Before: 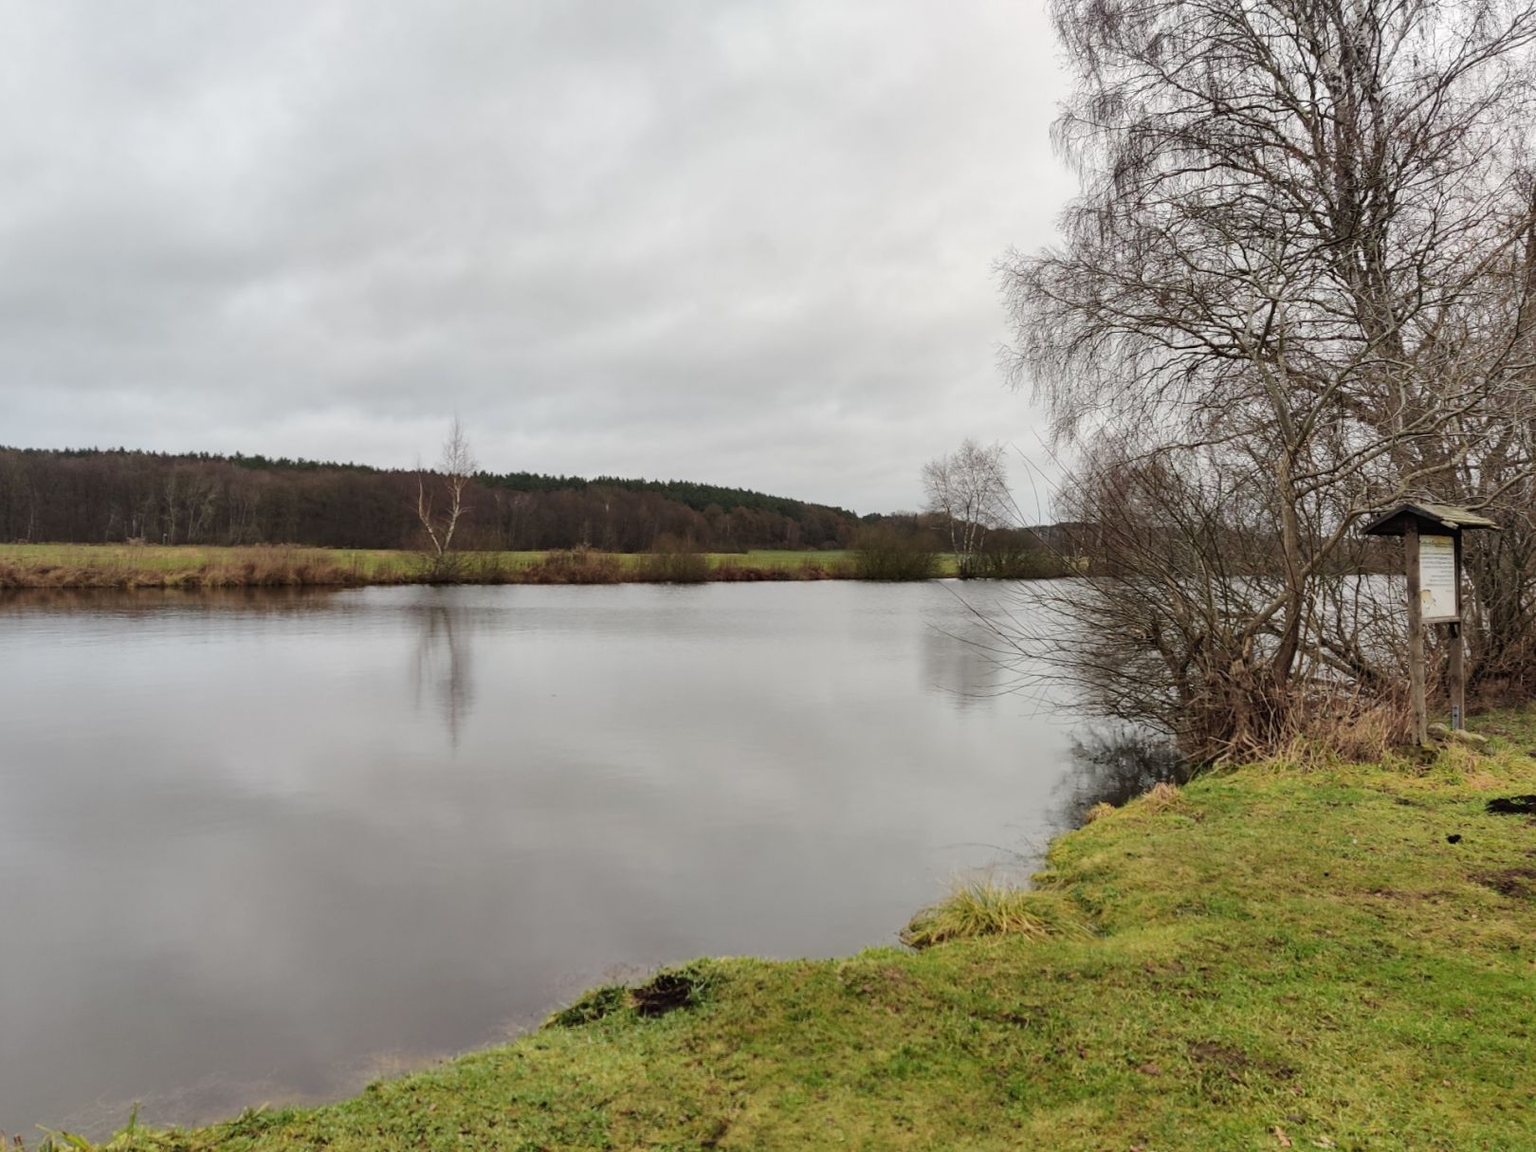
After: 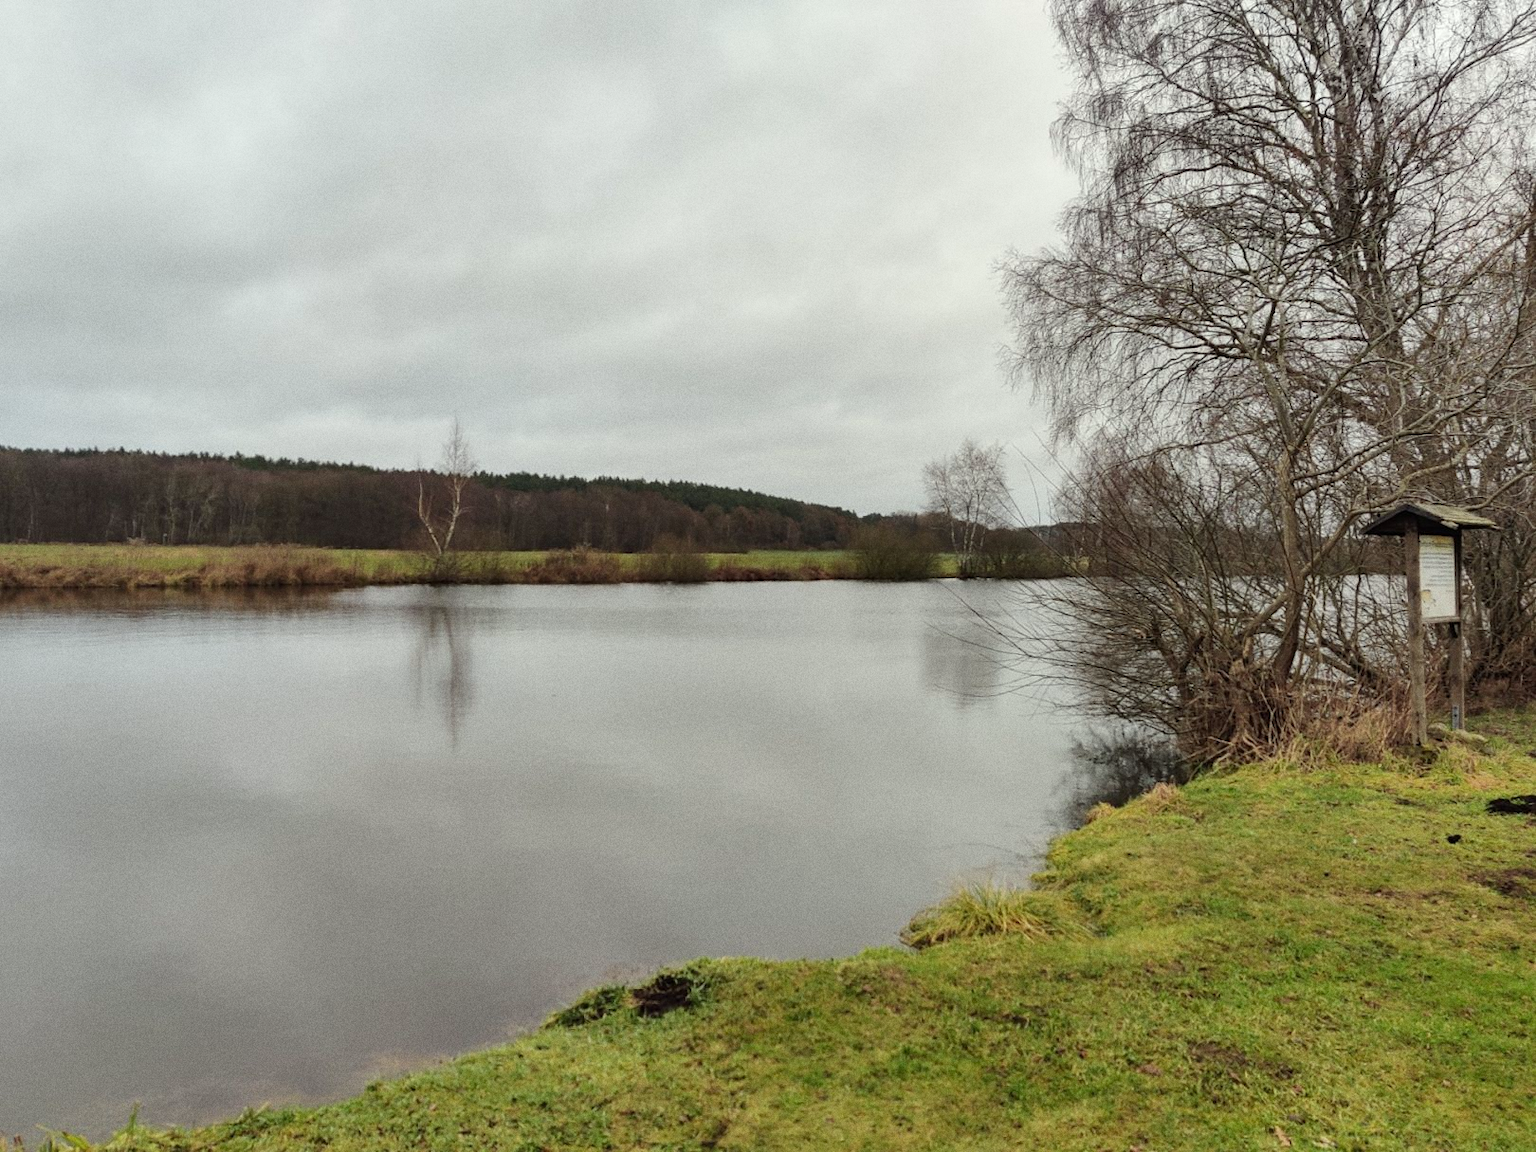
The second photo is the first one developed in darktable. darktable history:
grain: on, module defaults
color correction: highlights a* -2.68, highlights b* 2.57
